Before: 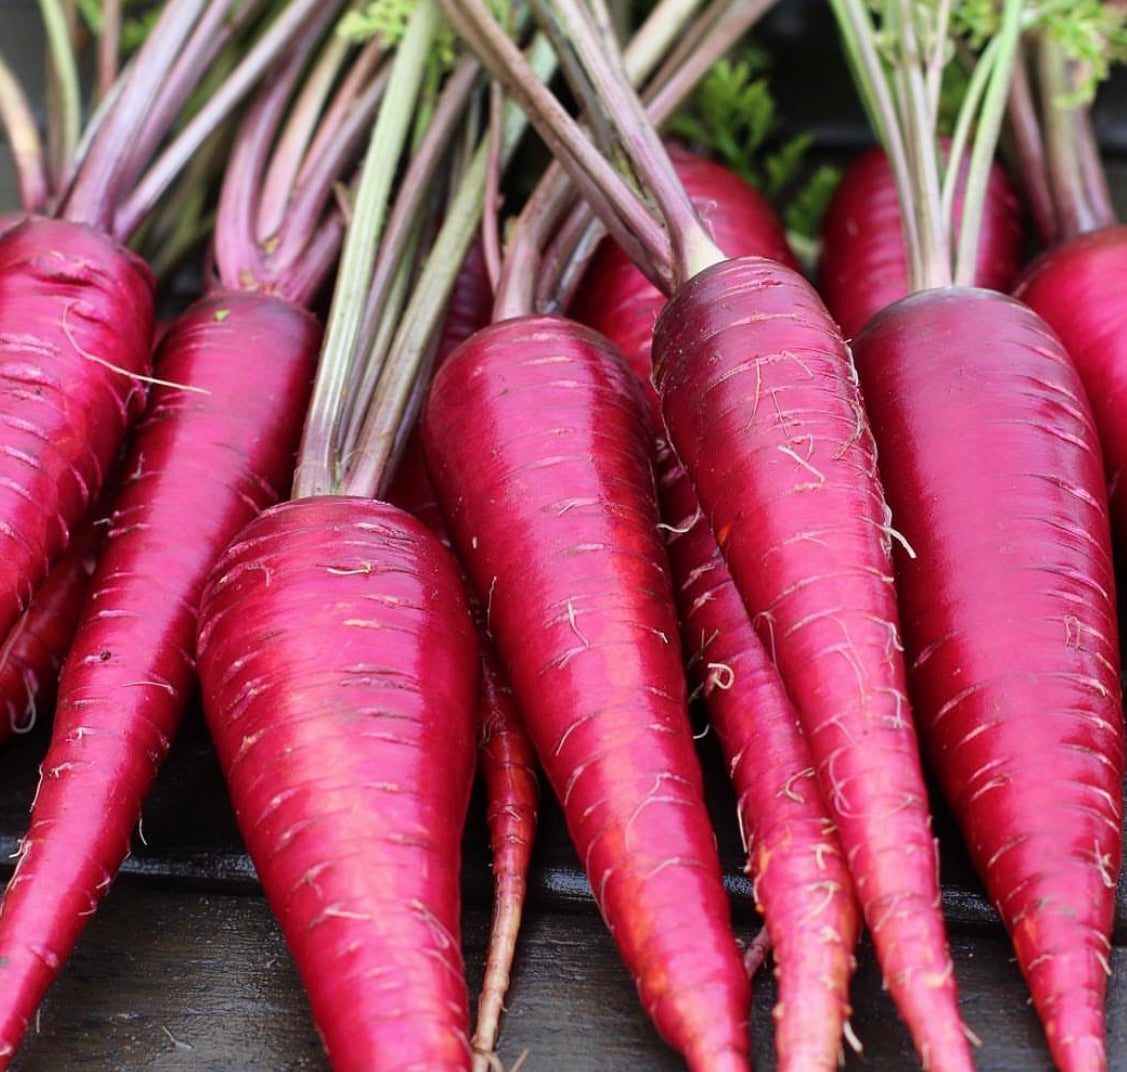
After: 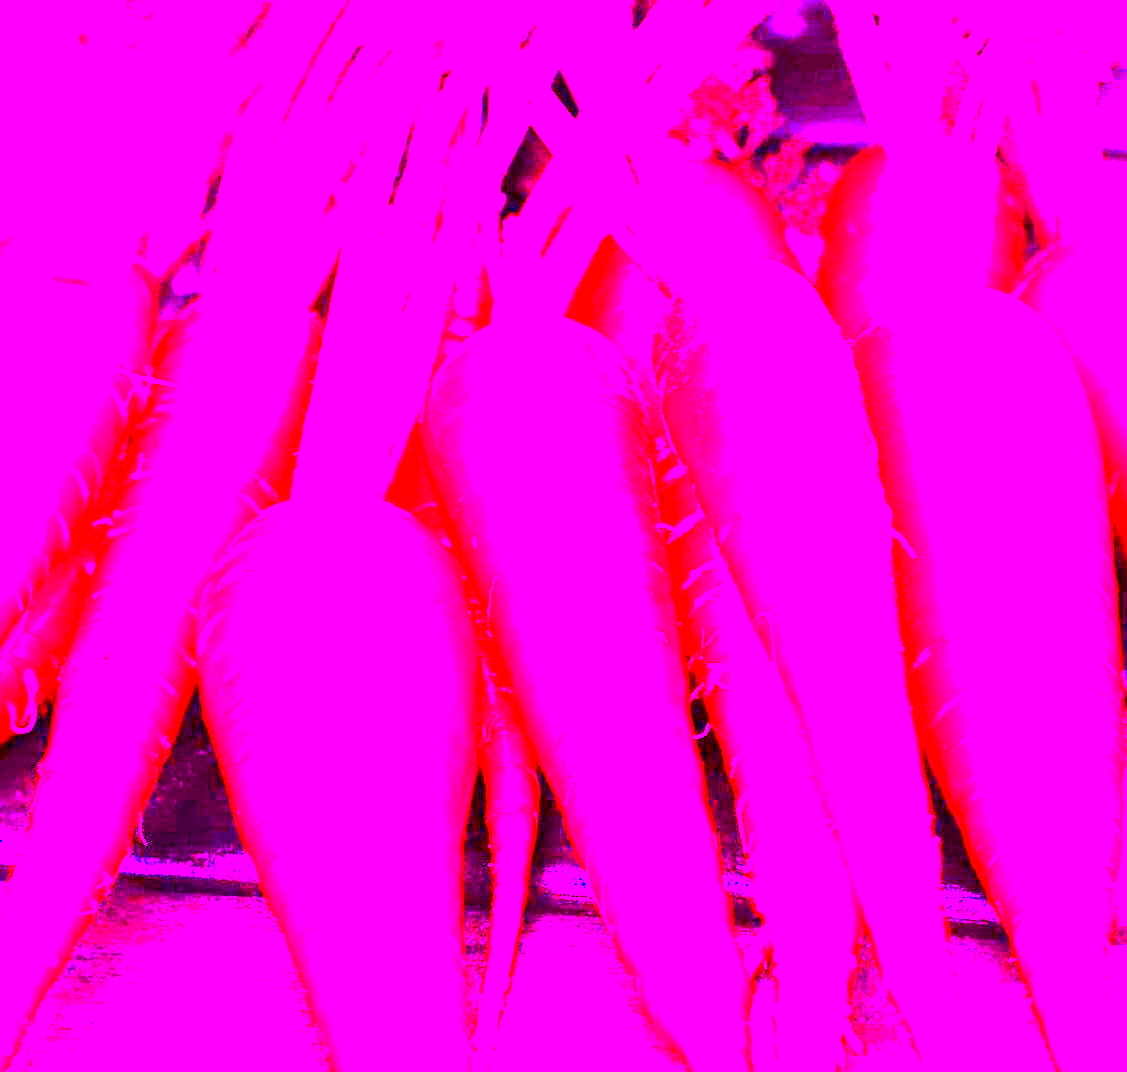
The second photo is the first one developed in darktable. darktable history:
vibrance: vibrance 60%
contrast brightness saturation: contrast 0.18, saturation 0.3
white balance: red 8, blue 8
